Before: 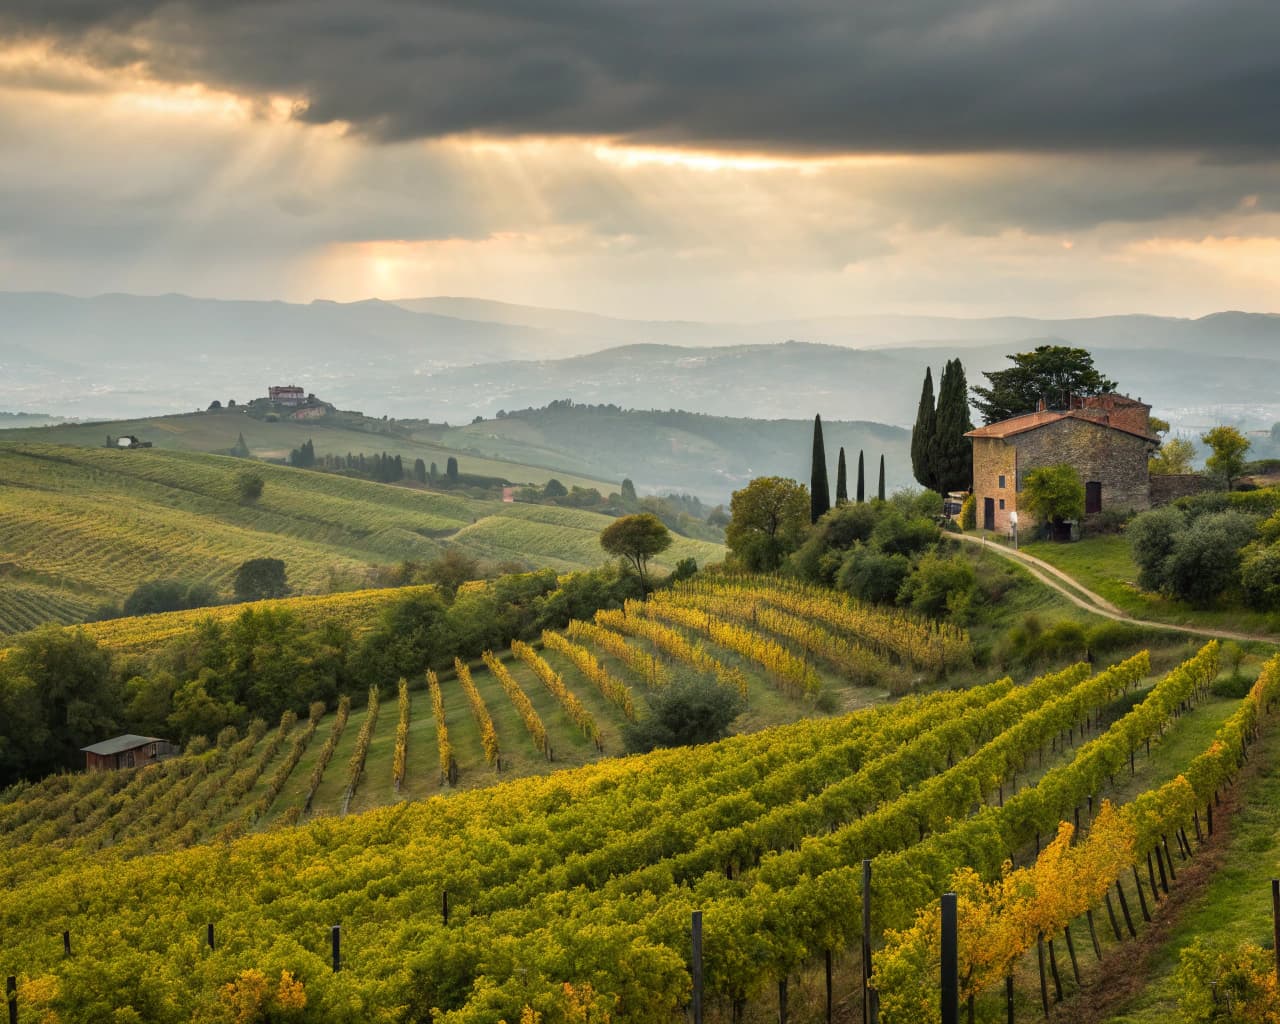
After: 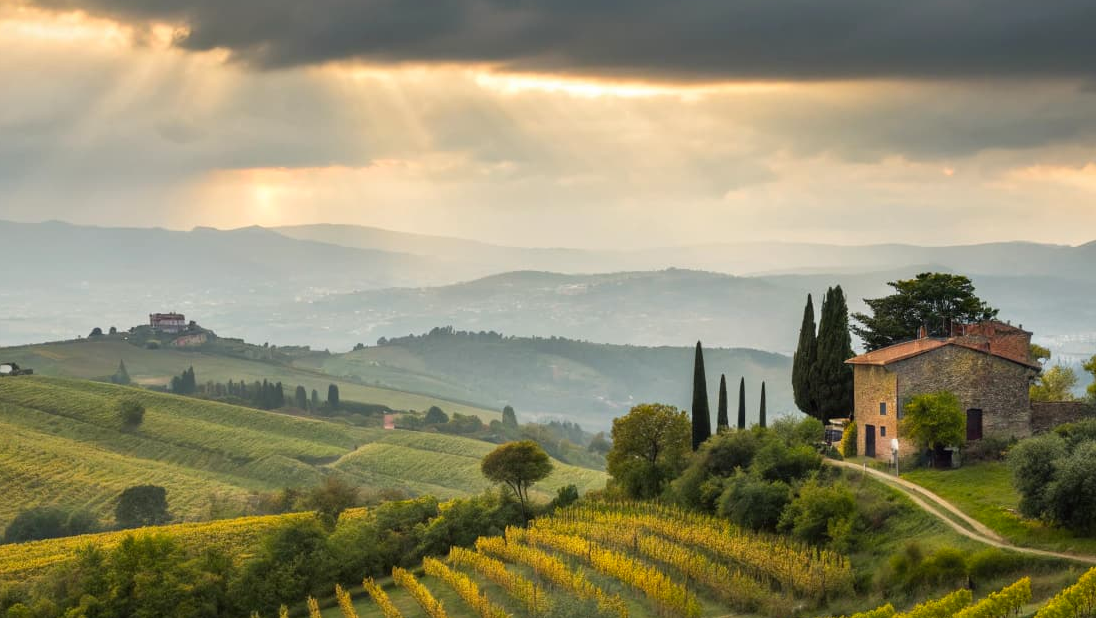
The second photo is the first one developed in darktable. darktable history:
color balance rgb: global vibrance 20%
crop and rotate: left 9.345%, top 7.22%, right 4.982%, bottom 32.331%
